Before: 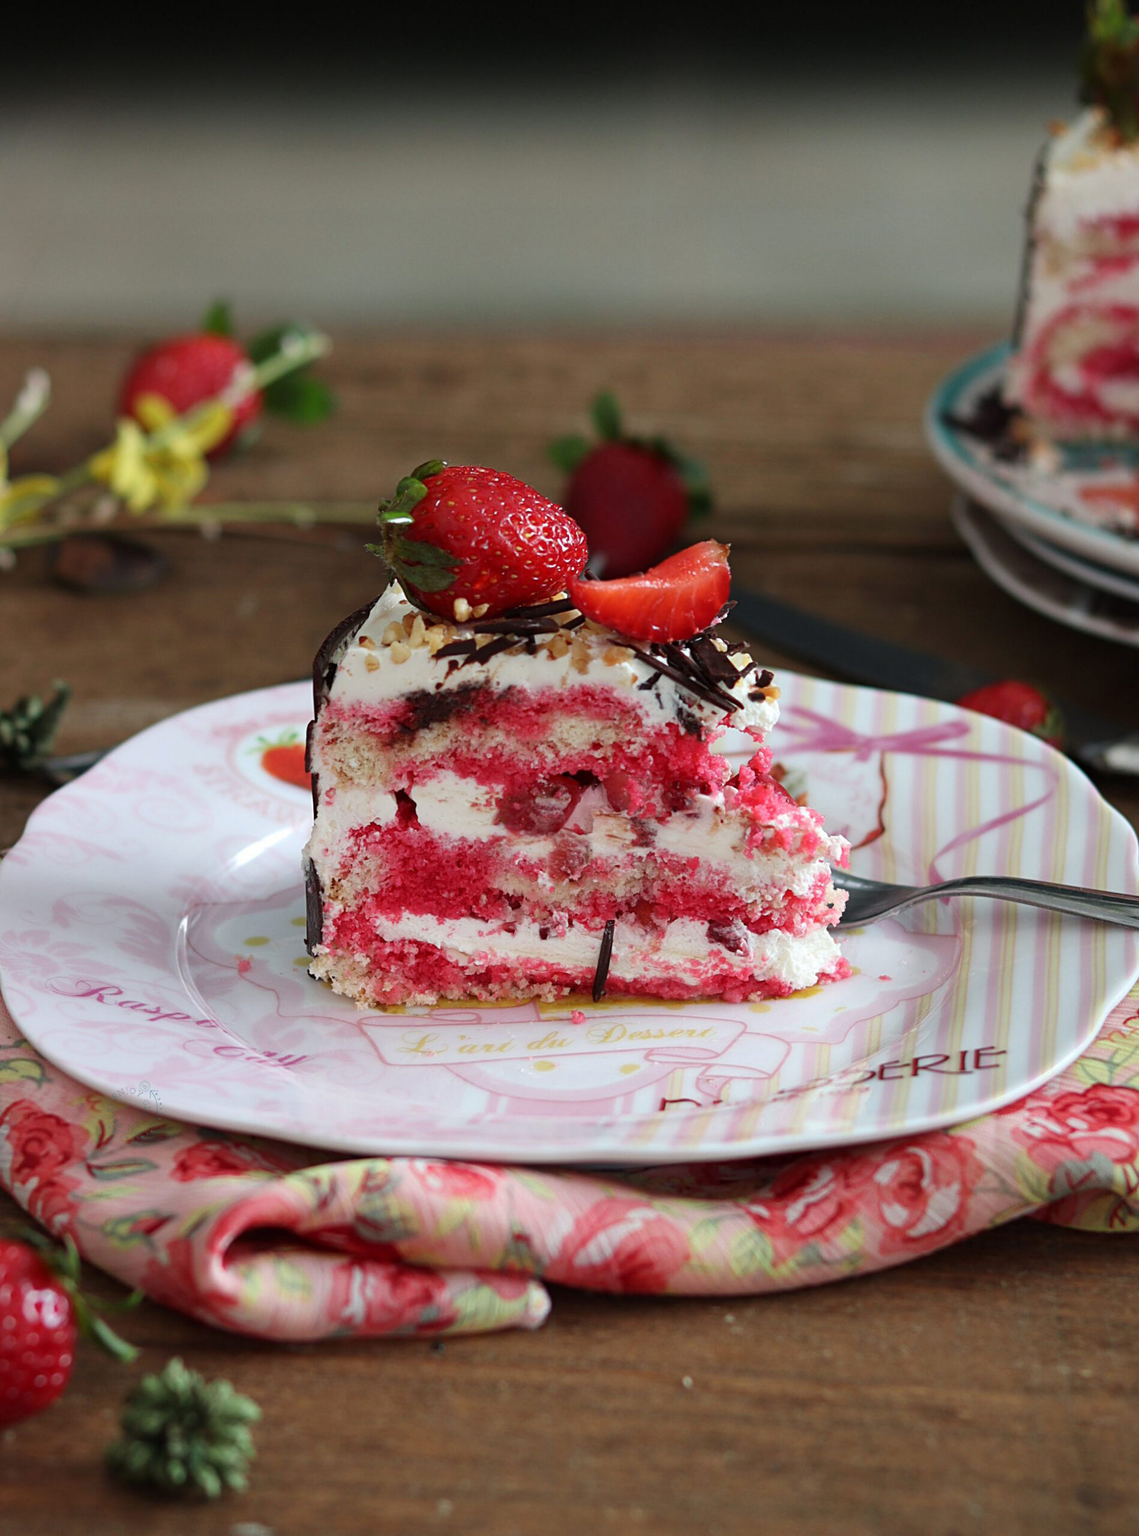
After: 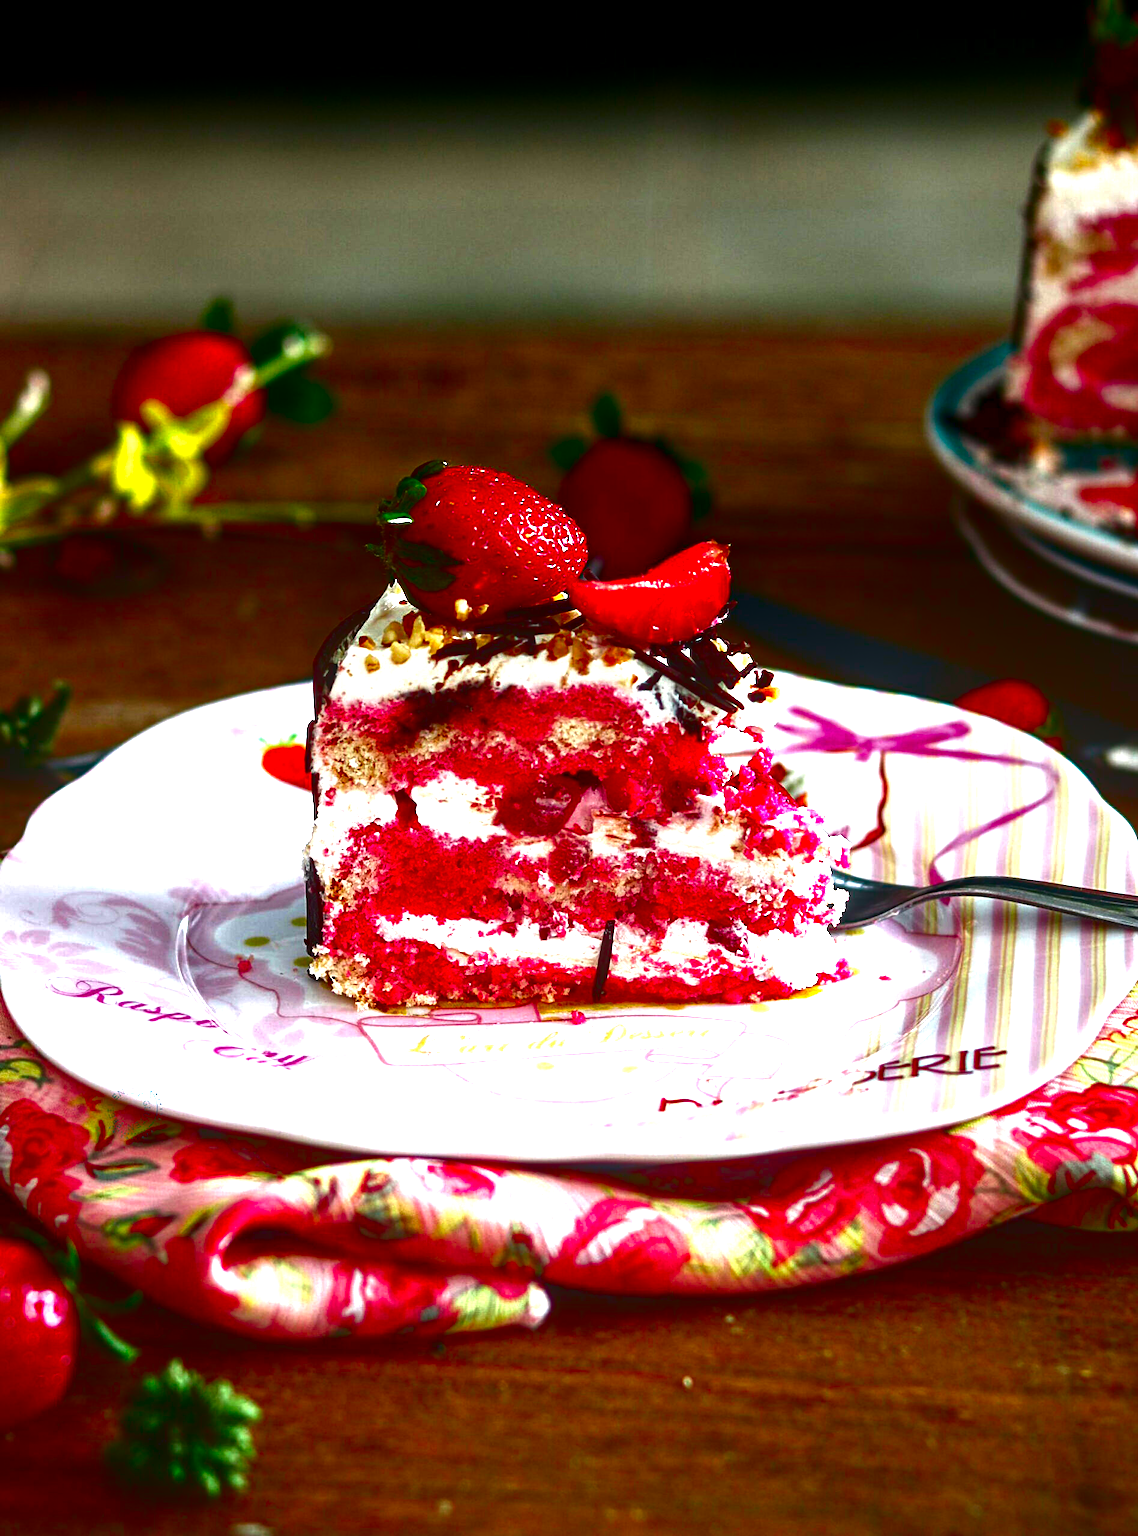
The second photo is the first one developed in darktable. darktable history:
contrast brightness saturation: brightness -0.99, saturation 0.983
exposure: black level correction 0, exposure 1.176 EV, compensate exposure bias true, compensate highlight preservation false
local contrast: on, module defaults
